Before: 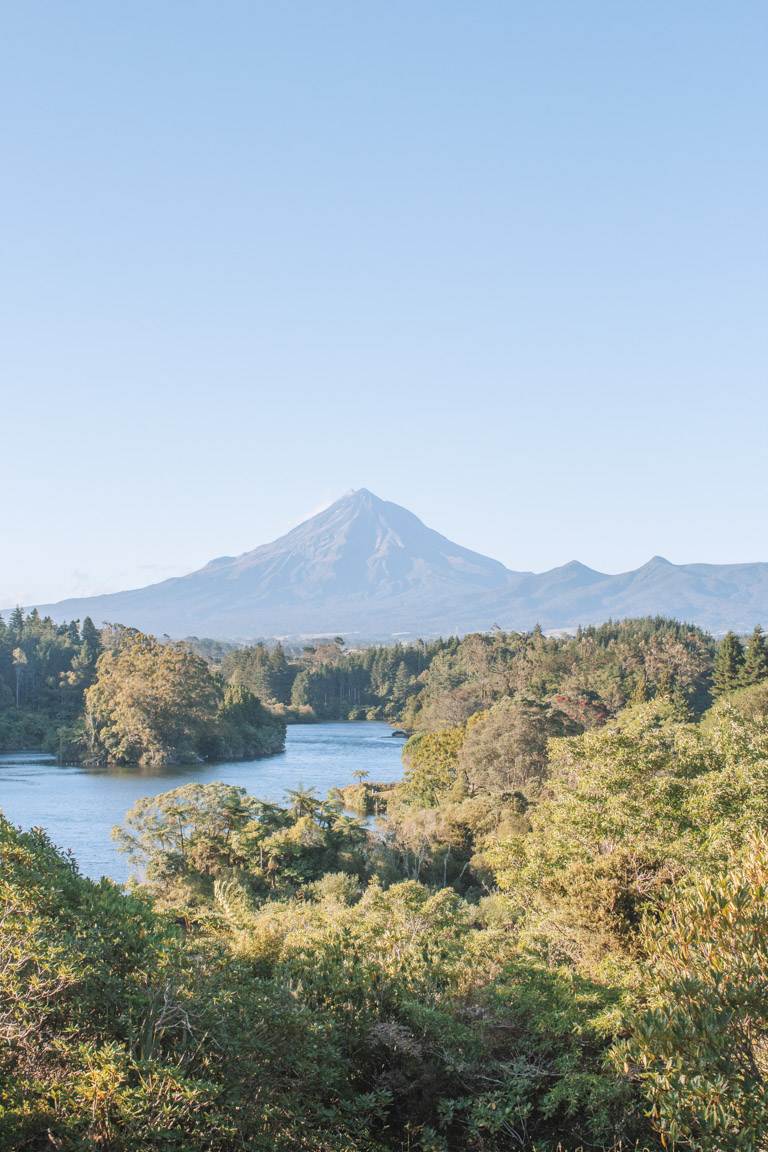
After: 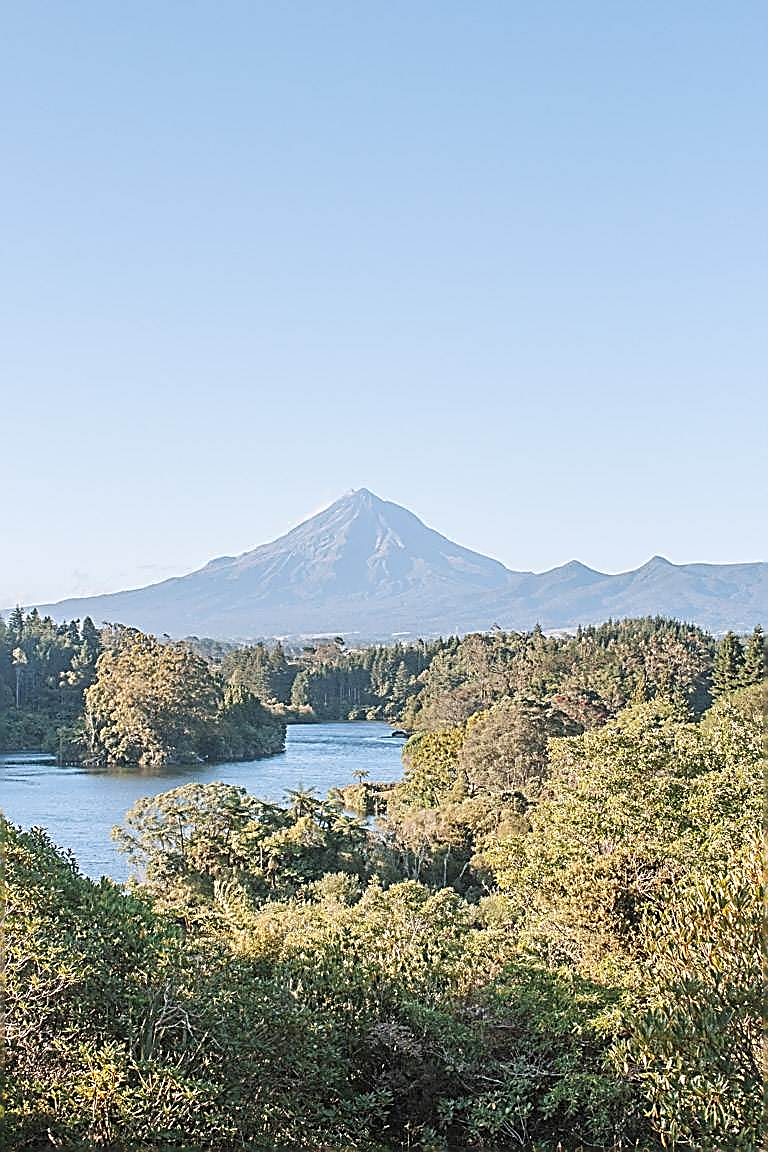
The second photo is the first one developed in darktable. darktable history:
tone equalizer: on, module defaults
sharpen: amount 1.983
